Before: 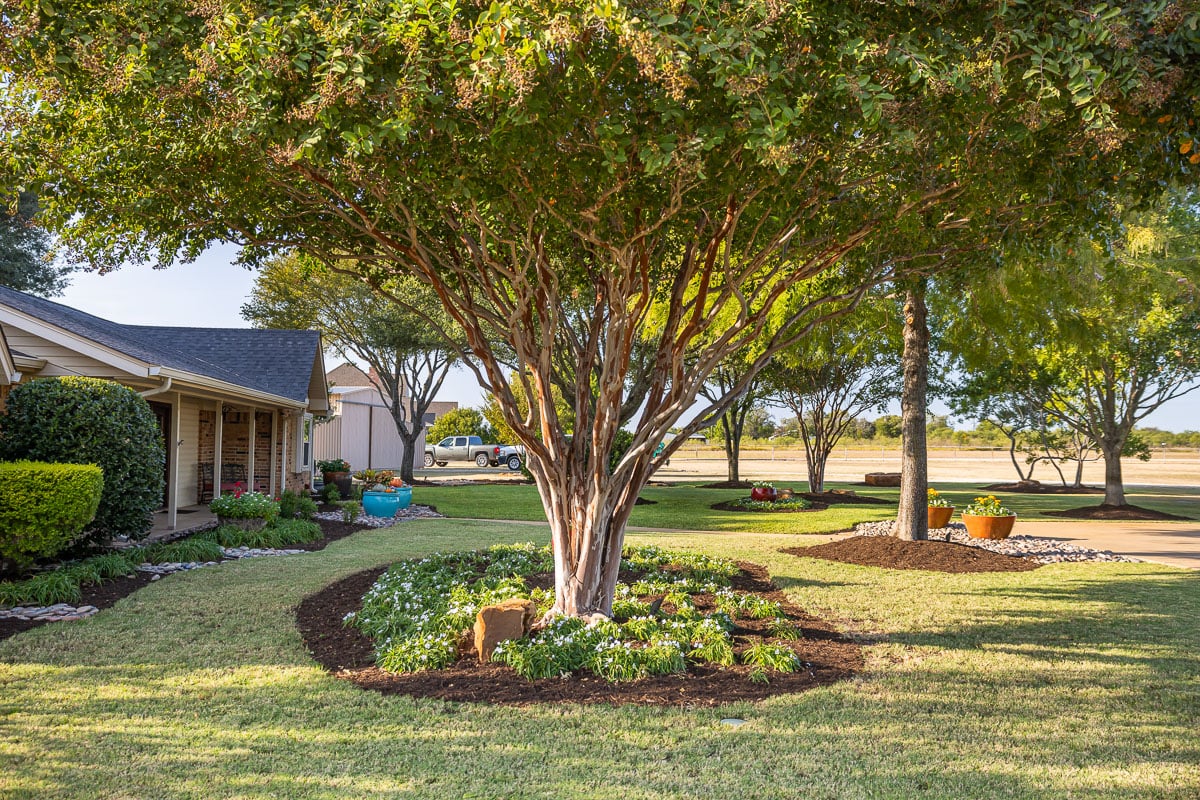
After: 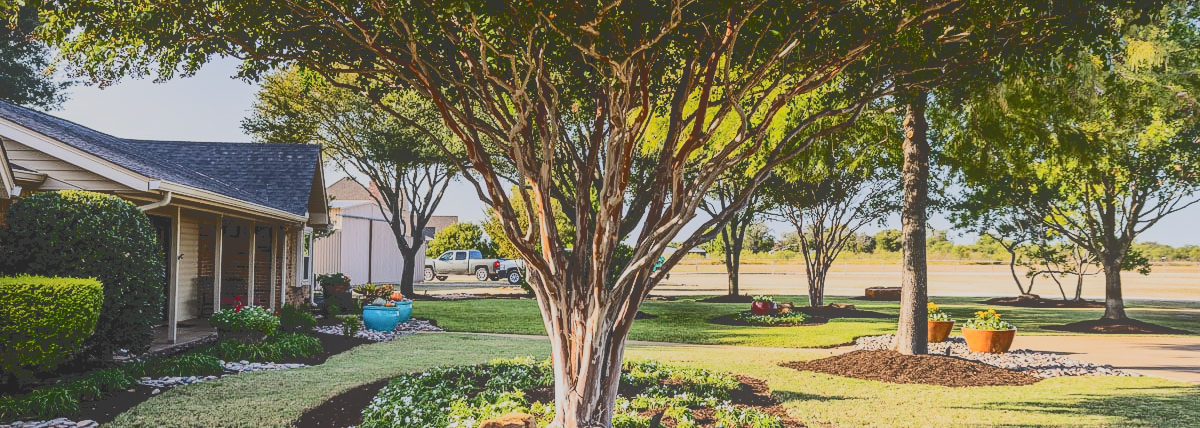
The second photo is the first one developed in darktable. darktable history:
tone curve: curves: ch0 [(0, 0) (0.003, 0.195) (0.011, 0.196) (0.025, 0.196) (0.044, 0.196) (0.069, 0.196) (0.1, 0.196) (0.136, 0.197) (0.177, 0.207) (0.224, 0.224) (0.277, 0.268) (0.335, 0.336) (0.399, 0.424) (0.468, 0.533) (0.543, 0.632) (0.623, 0.715) (0.709, 0.789) (0.801, 0.85) (0.898, 0.906) (1, 1)], color space Lab, independent channels, preserve colors none
local contrast: highlights 47%, shadows 6%, detail 98%
crop and rotate: top 23.332%, bottom 23.161%
filmic rgb: black relative exposure -5.12 EV, white relative exposure 3.98 EV, hardness 2.9, contrast 1.297
